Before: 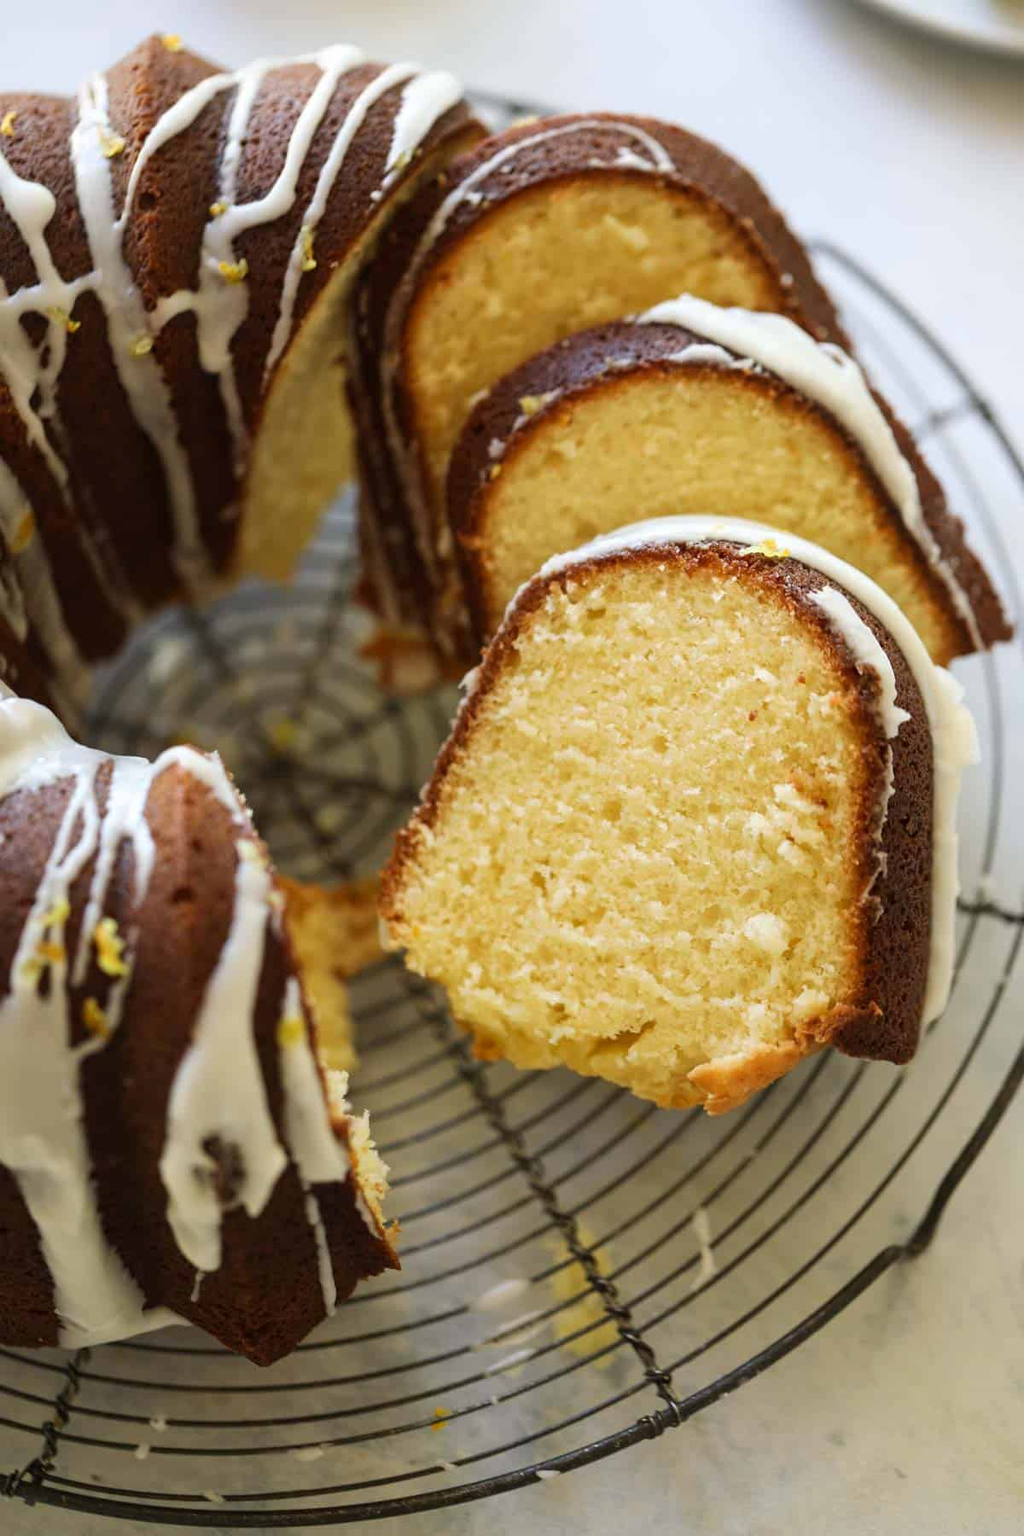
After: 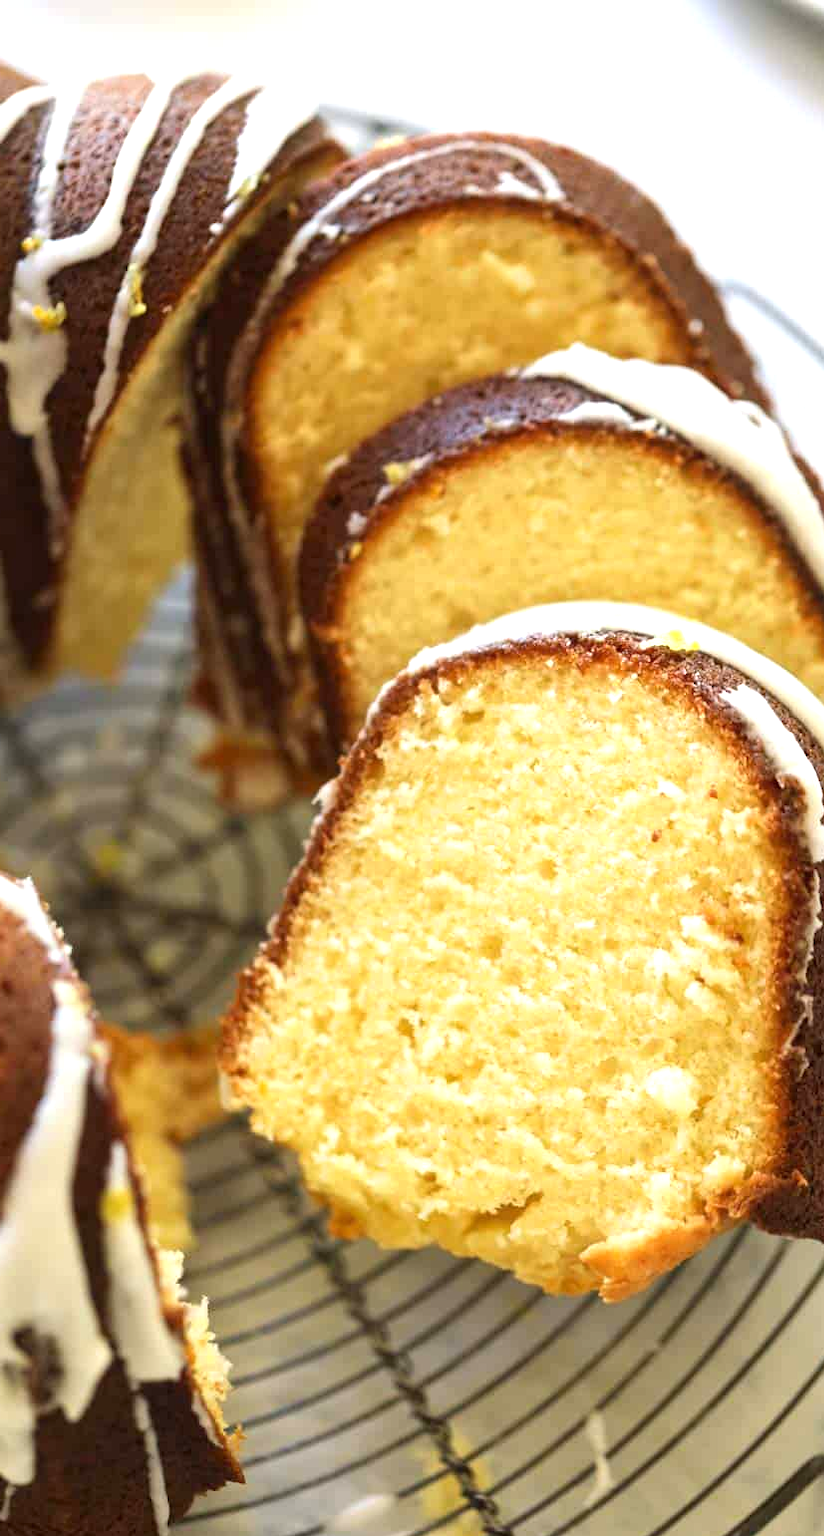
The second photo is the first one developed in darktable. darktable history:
exposure: black level correction 0, exposure 0.699 EV, compensate exposure bias true, compensate highlight preservation false
crop: left 18.734%, right 12.283%, bottom 14.334%
